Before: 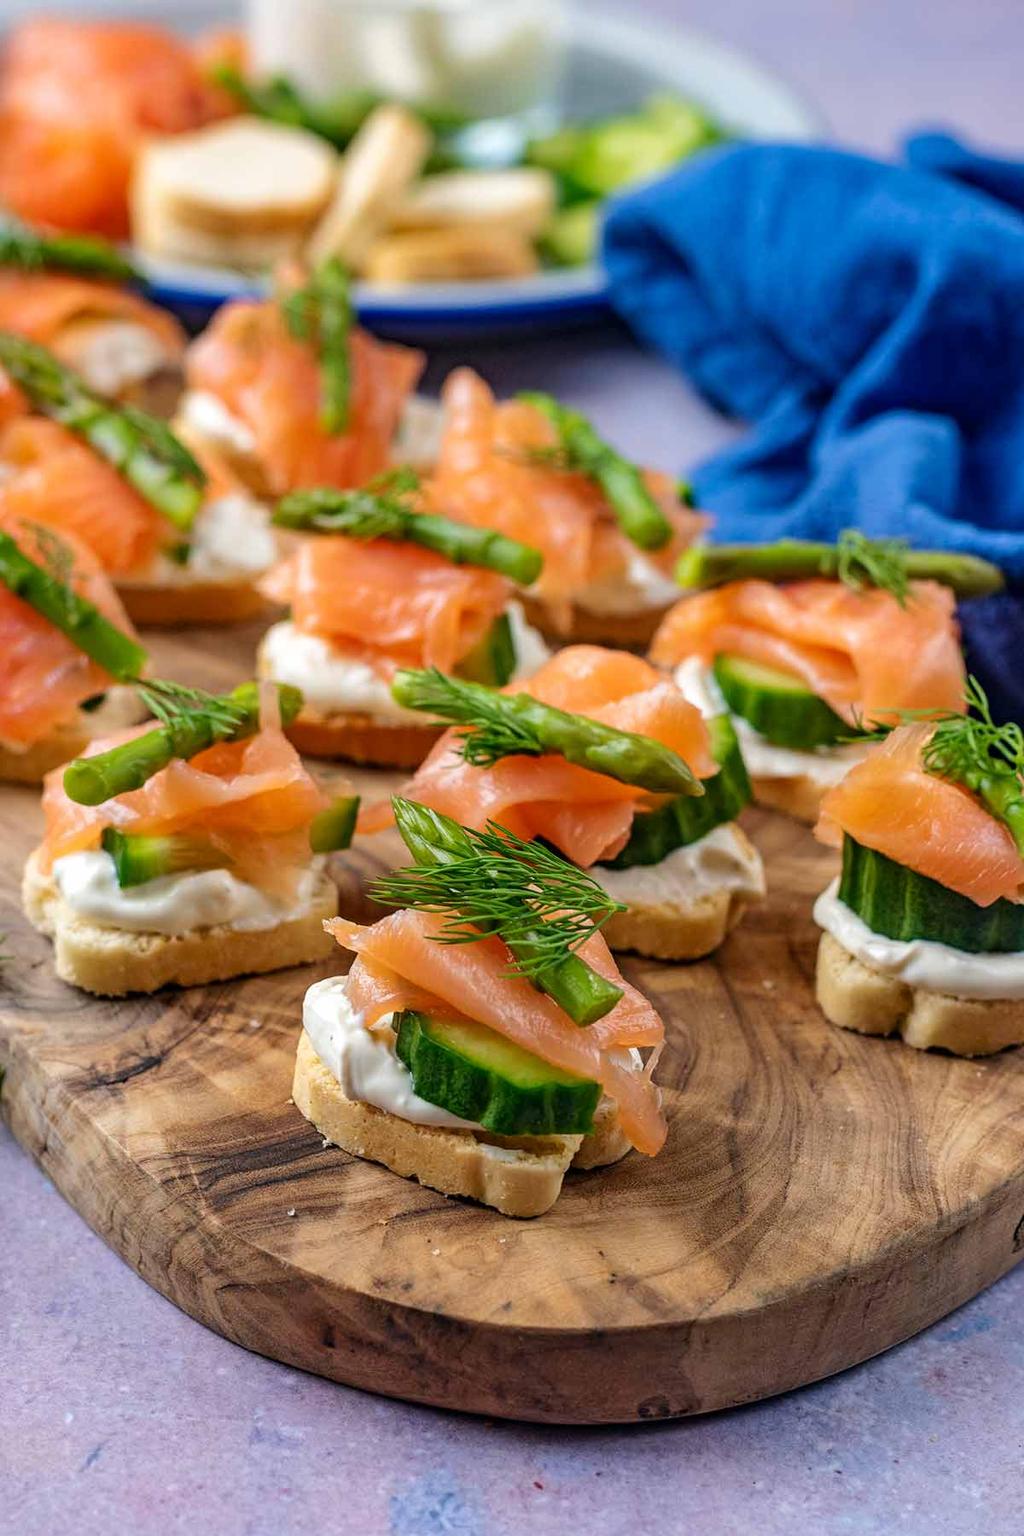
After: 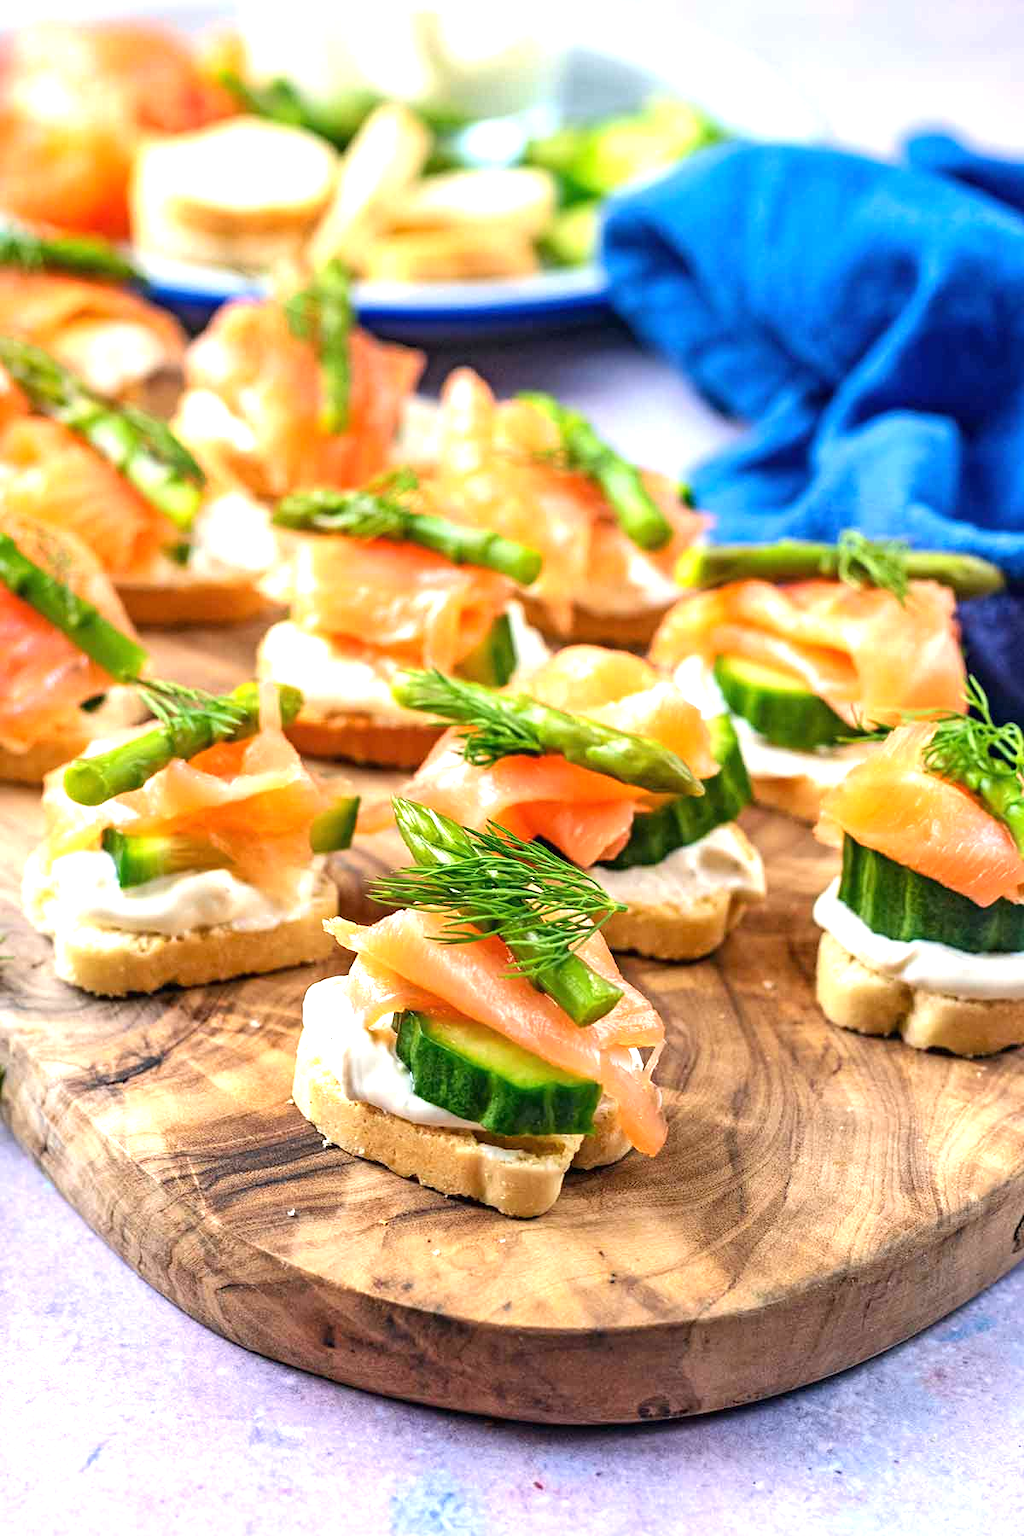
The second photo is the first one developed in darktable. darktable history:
white balance: emerald 1
color zones: mix -62.47%
exposure: black level correction 0, exposure 1.2 EV, compensate exposure bias true, compensate highlight preservation false
